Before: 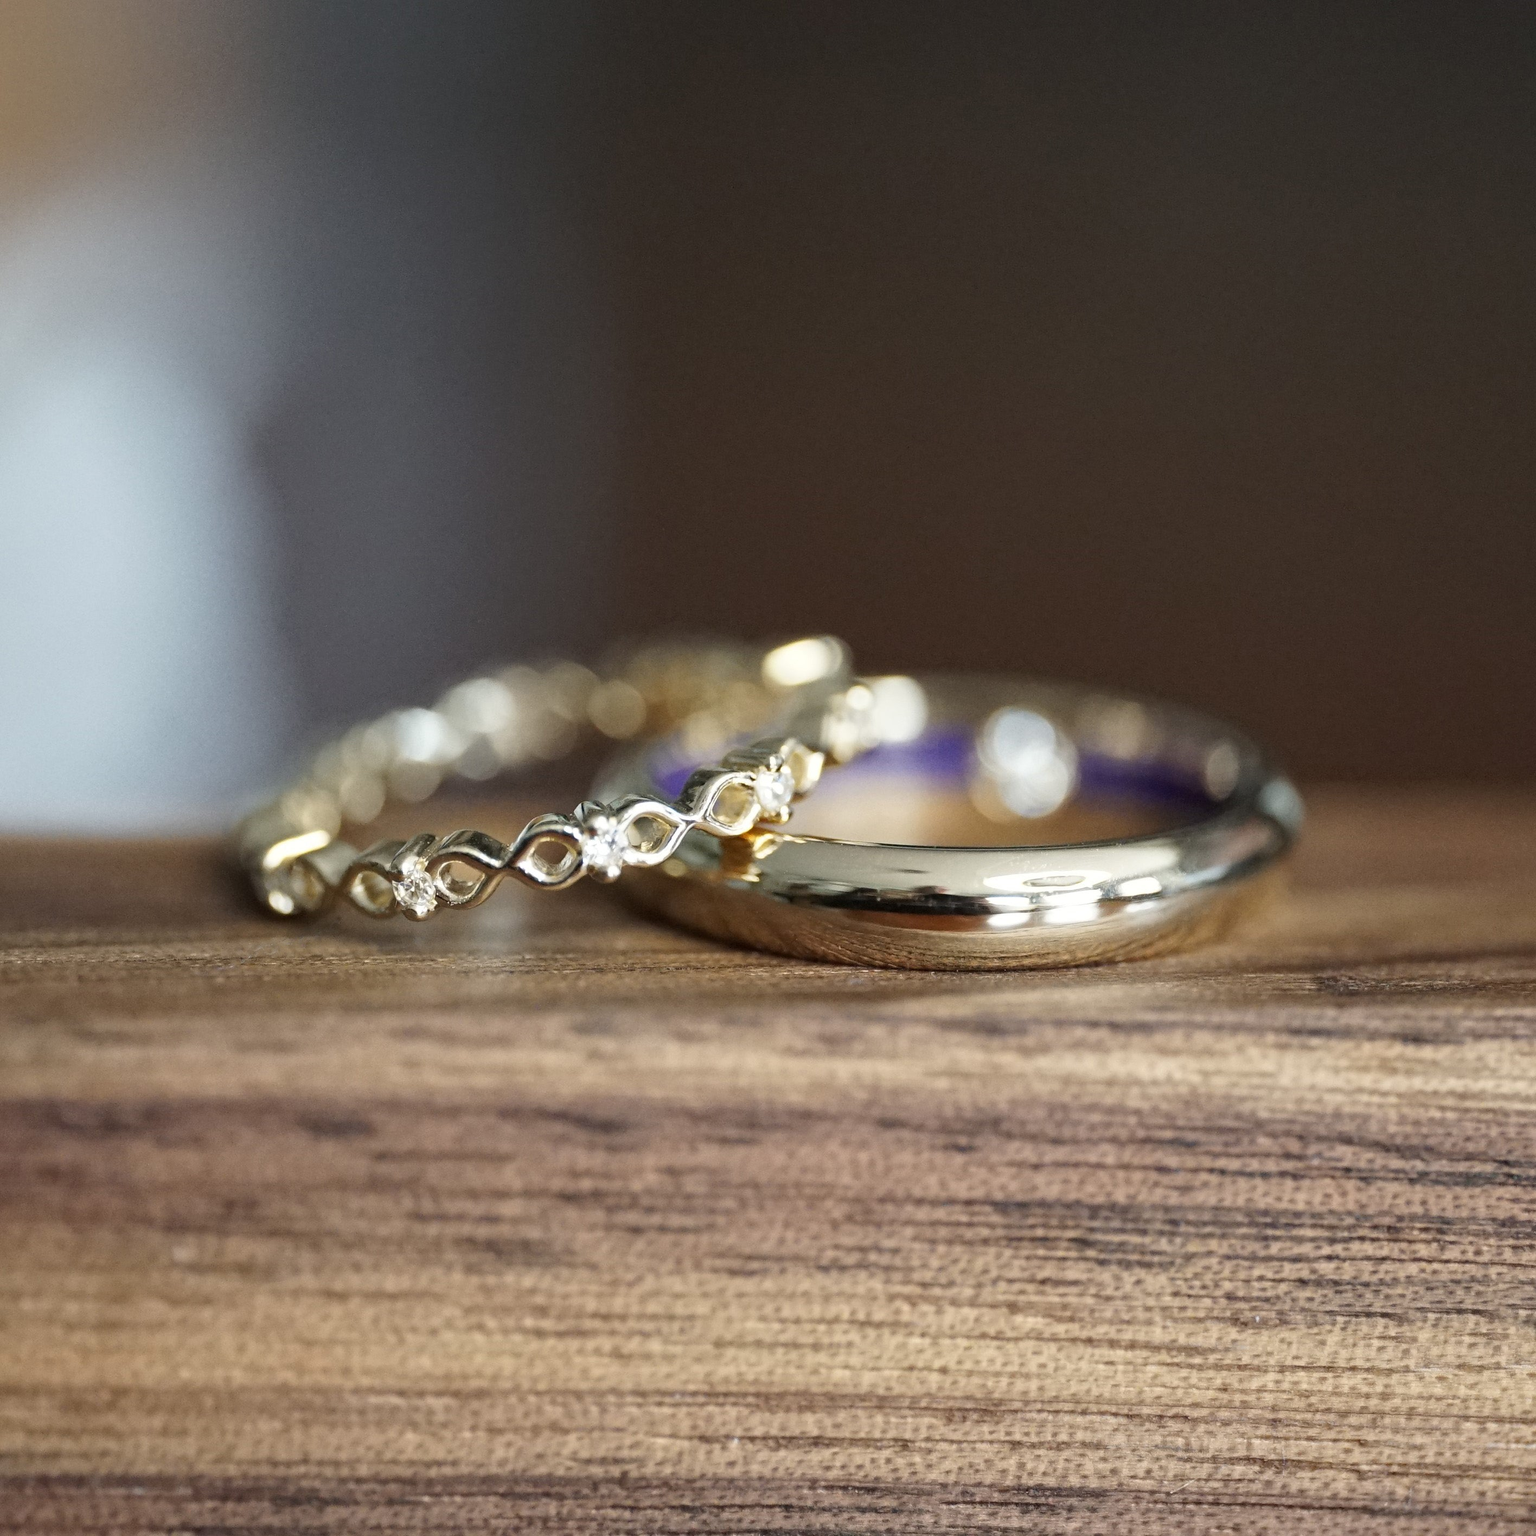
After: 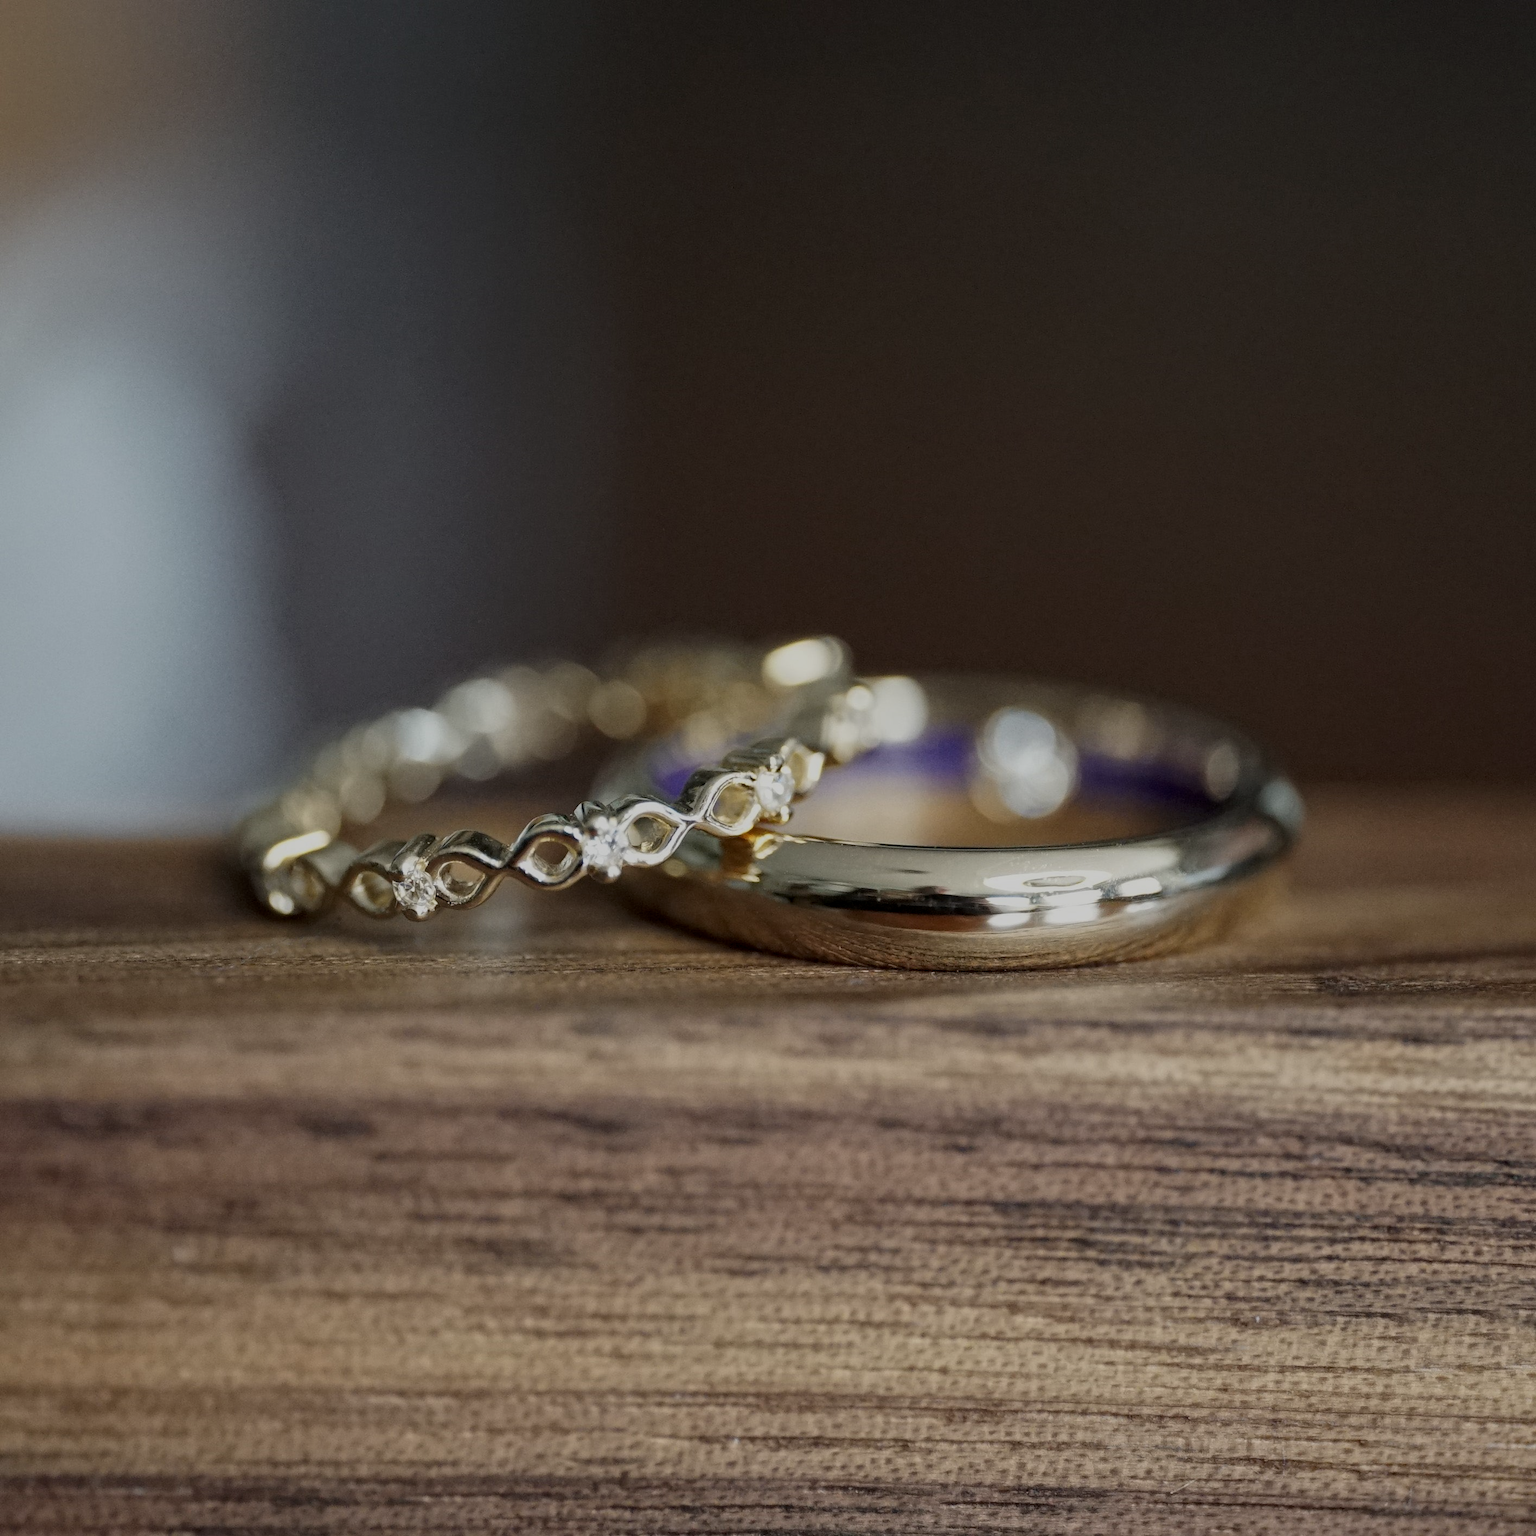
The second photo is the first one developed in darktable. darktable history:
exposure: black level correction 0, exposure -0.868 EV, compensate highlight preservation false
local contrast: highlights 102%, shadows 100%, detail 119%, midtone range 0.2
